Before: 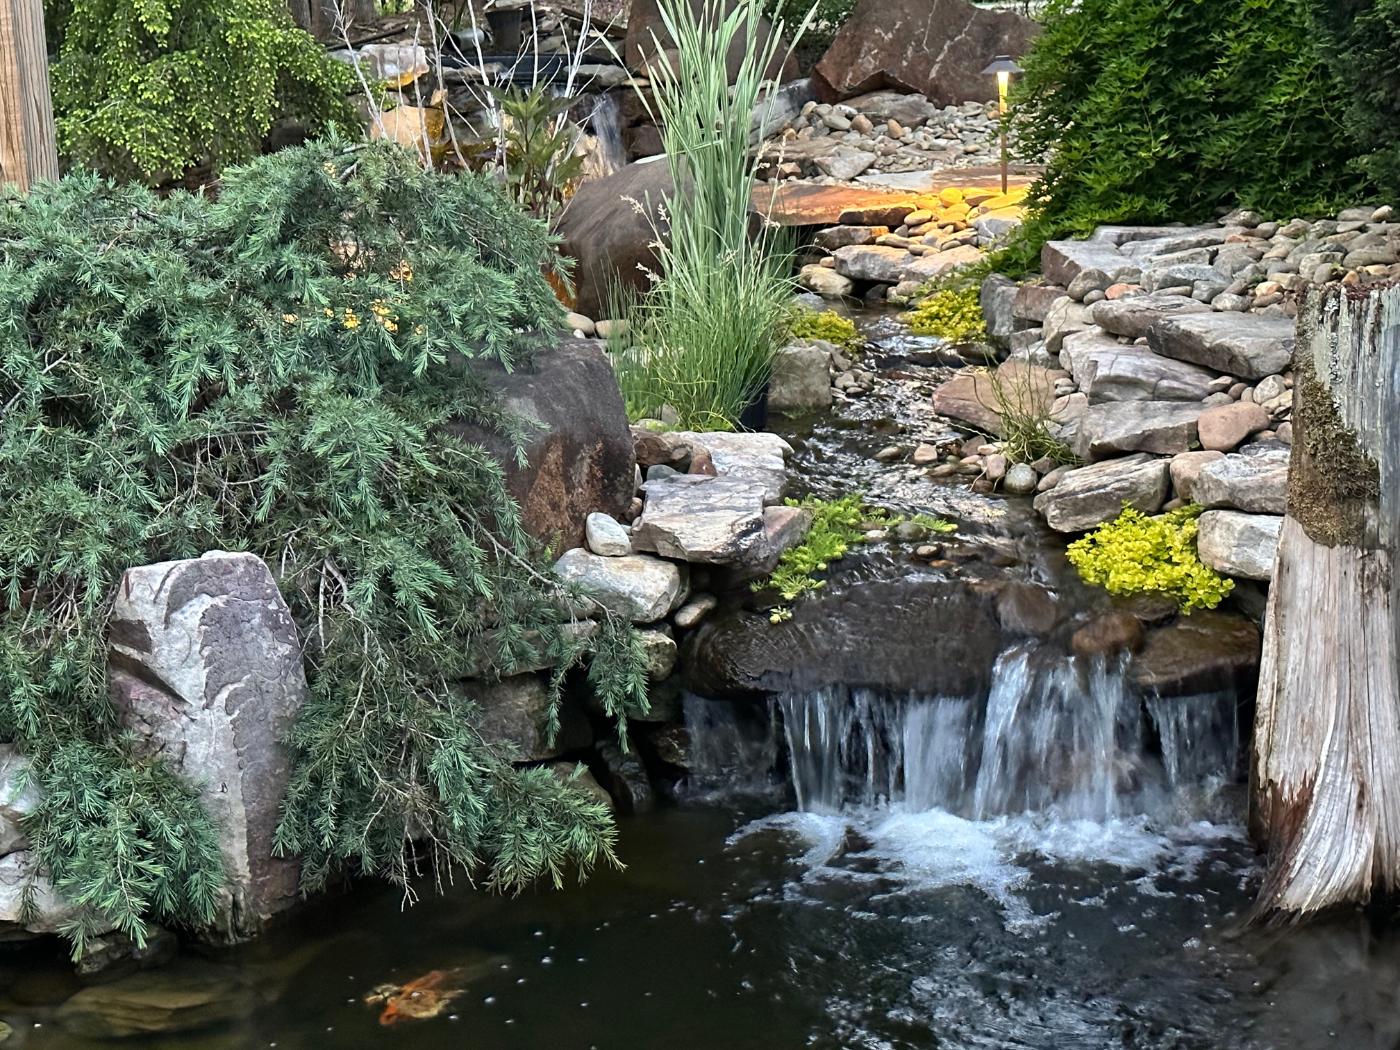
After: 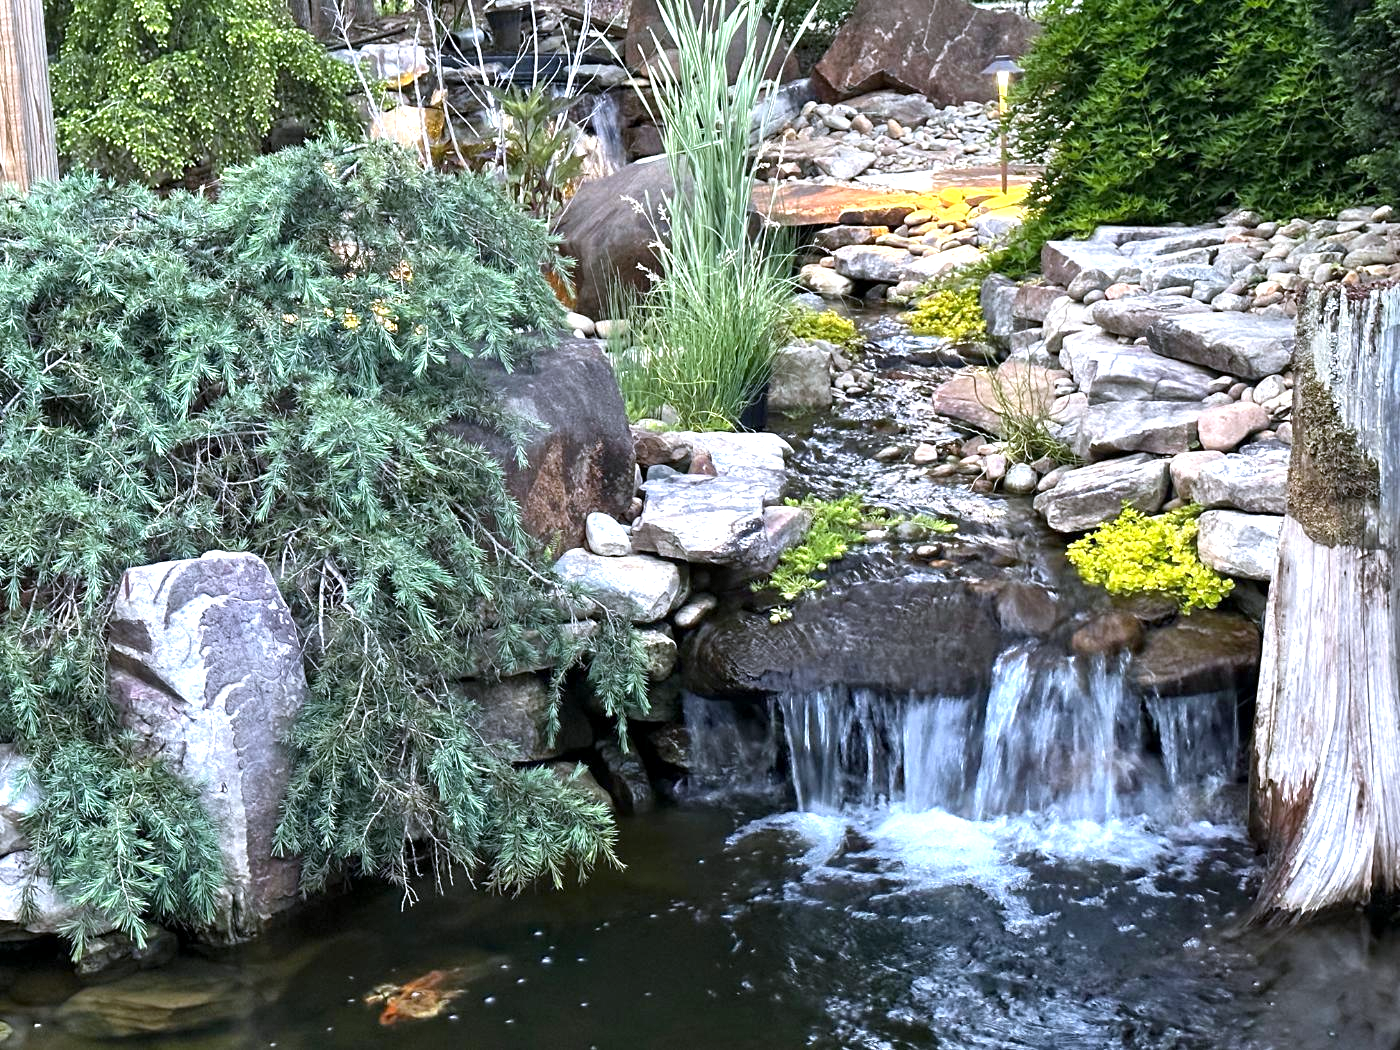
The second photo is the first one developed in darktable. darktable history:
white balance: red 0.967, blue 1.119, emerald 0.756
local contrast: highlights 100%, shadows 100%, detail 120%, midtone range 0.2
exposure: black level correction 0, exposure 0.7 EV, compensate exposure bias true, compensate highlight preservation false
